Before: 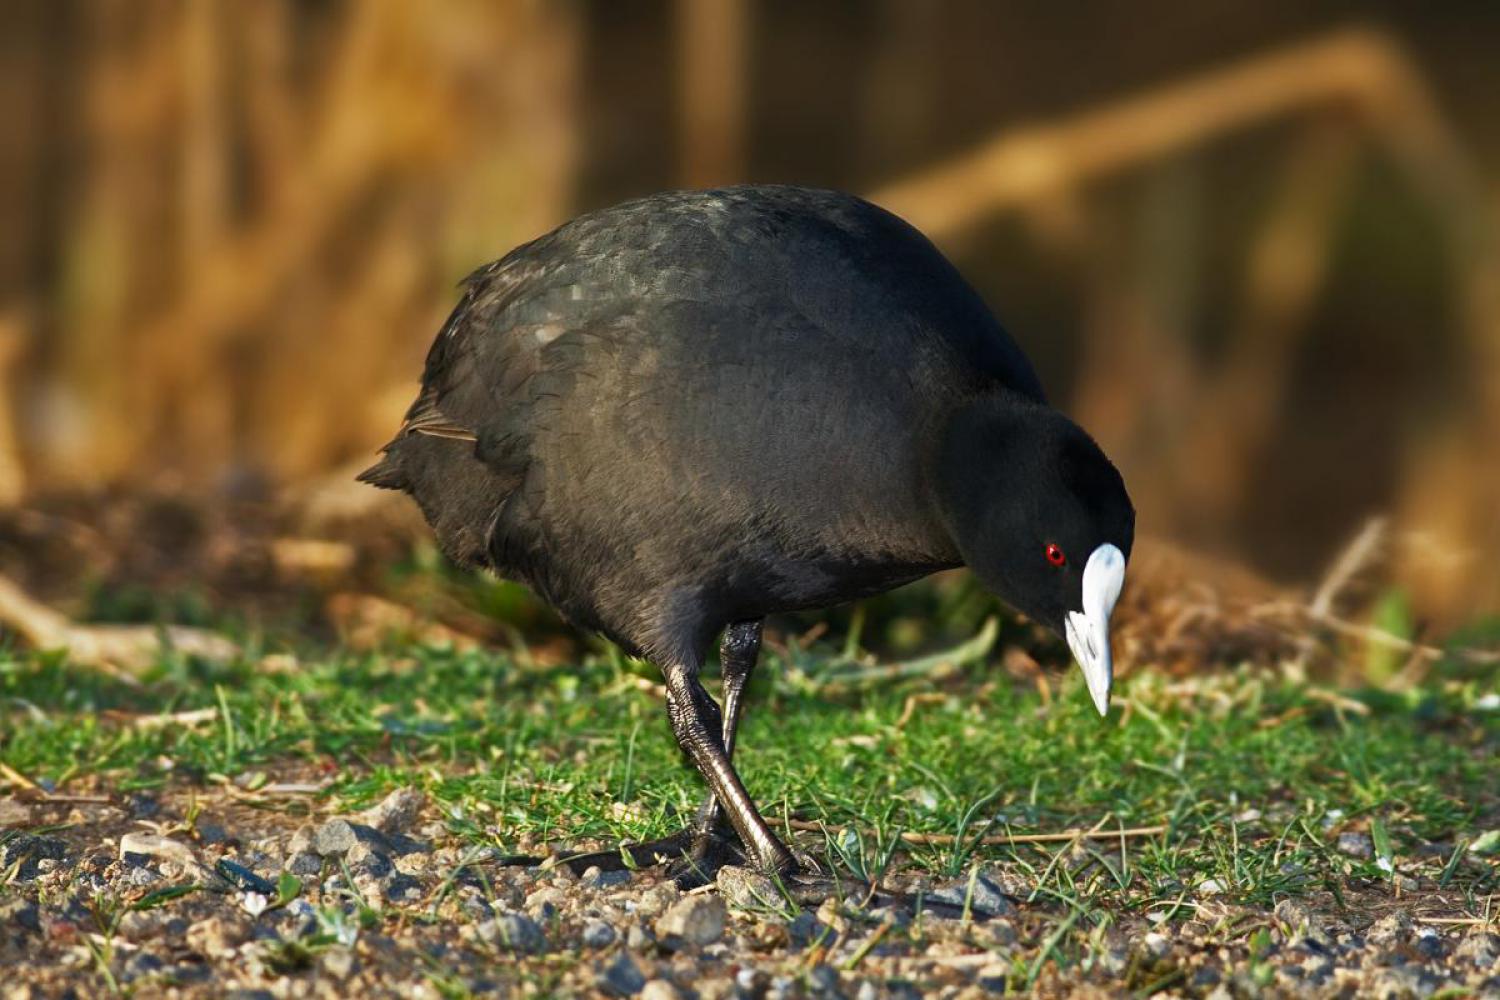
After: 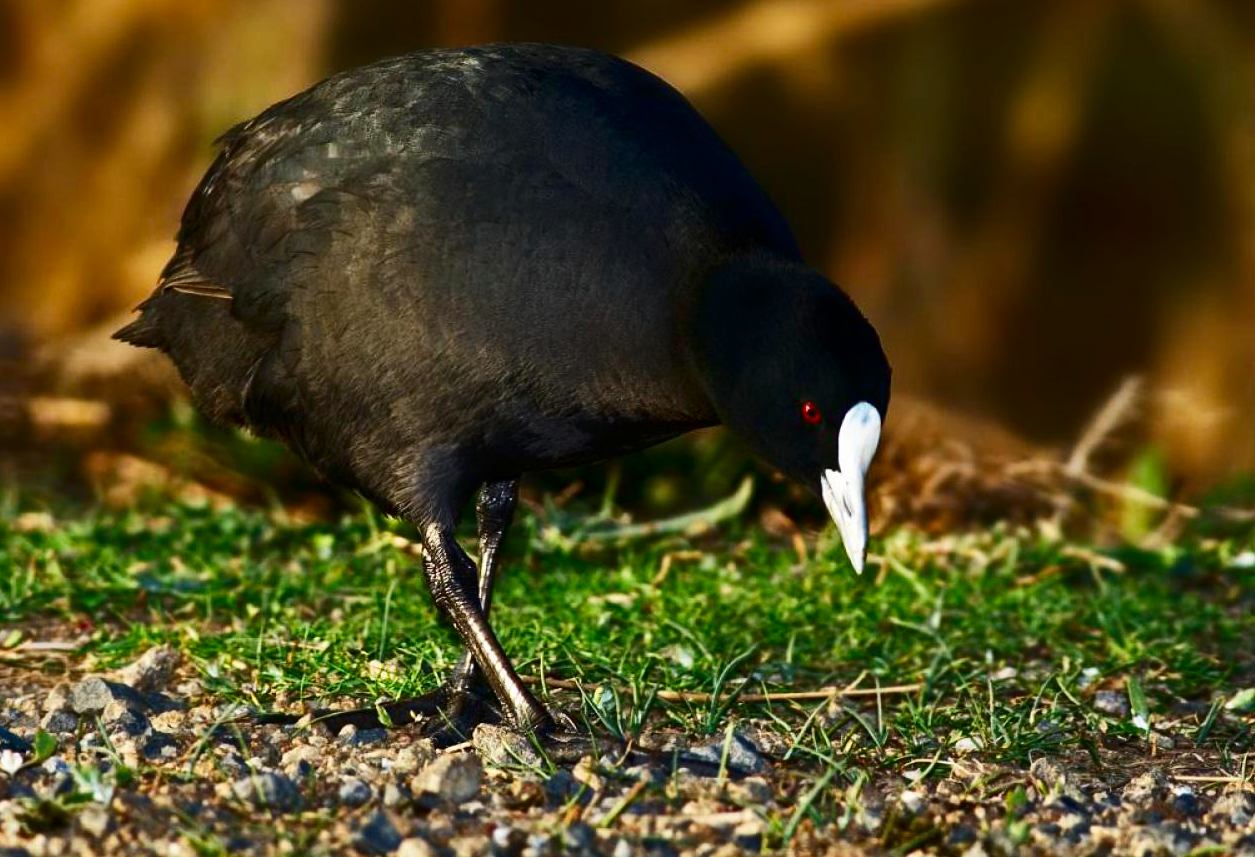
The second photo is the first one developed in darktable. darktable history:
white balance: emerald 1
contrast brightness saturation: contrast 0.21, brightness -0.11, saturation 0.21
crop: left 16.315%, top 14.246%
